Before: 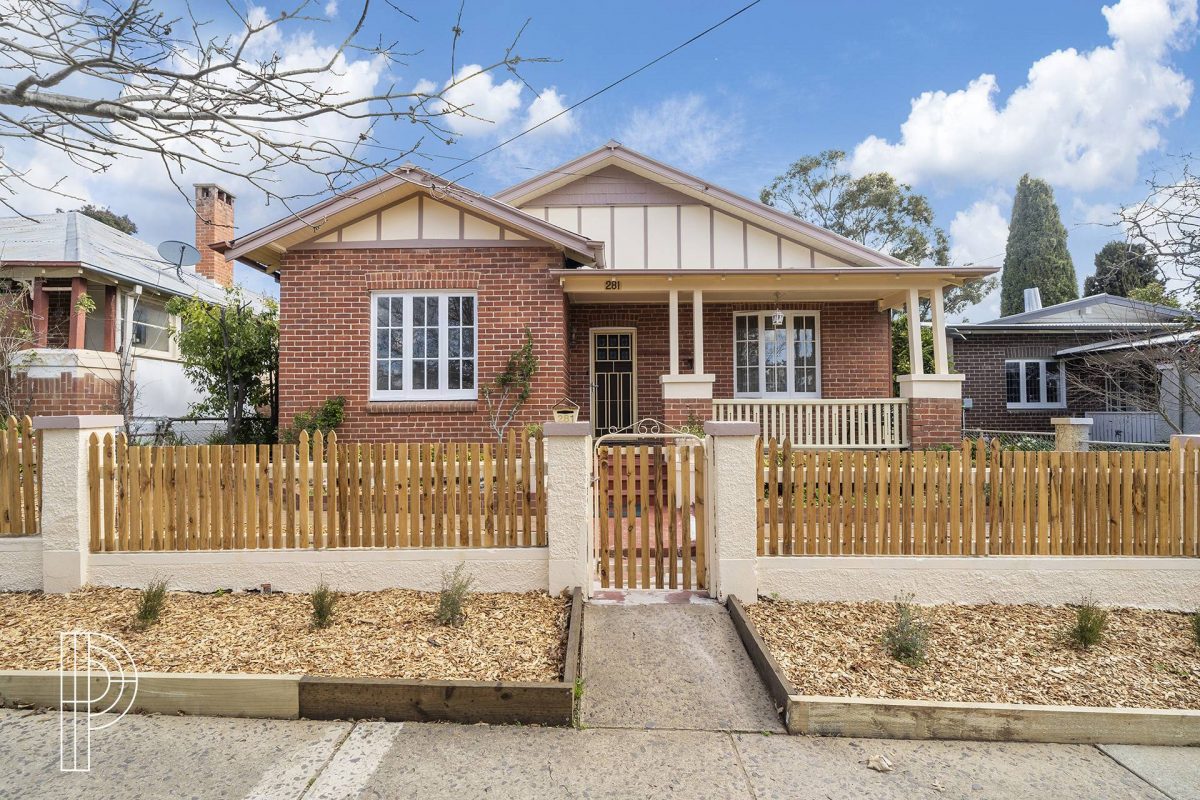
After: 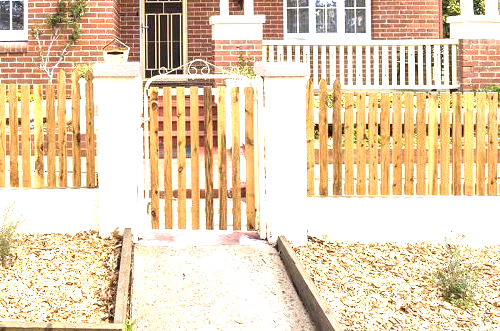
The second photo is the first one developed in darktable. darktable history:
exposure: black level correction 0.001, exposure 1.639 EV, compensate exposure bias true, compensate highlight preservation false
velvia: strength 26.31%
crop: left 37.53%, top 44.974%, right 20.729%, bottom 13.561%
